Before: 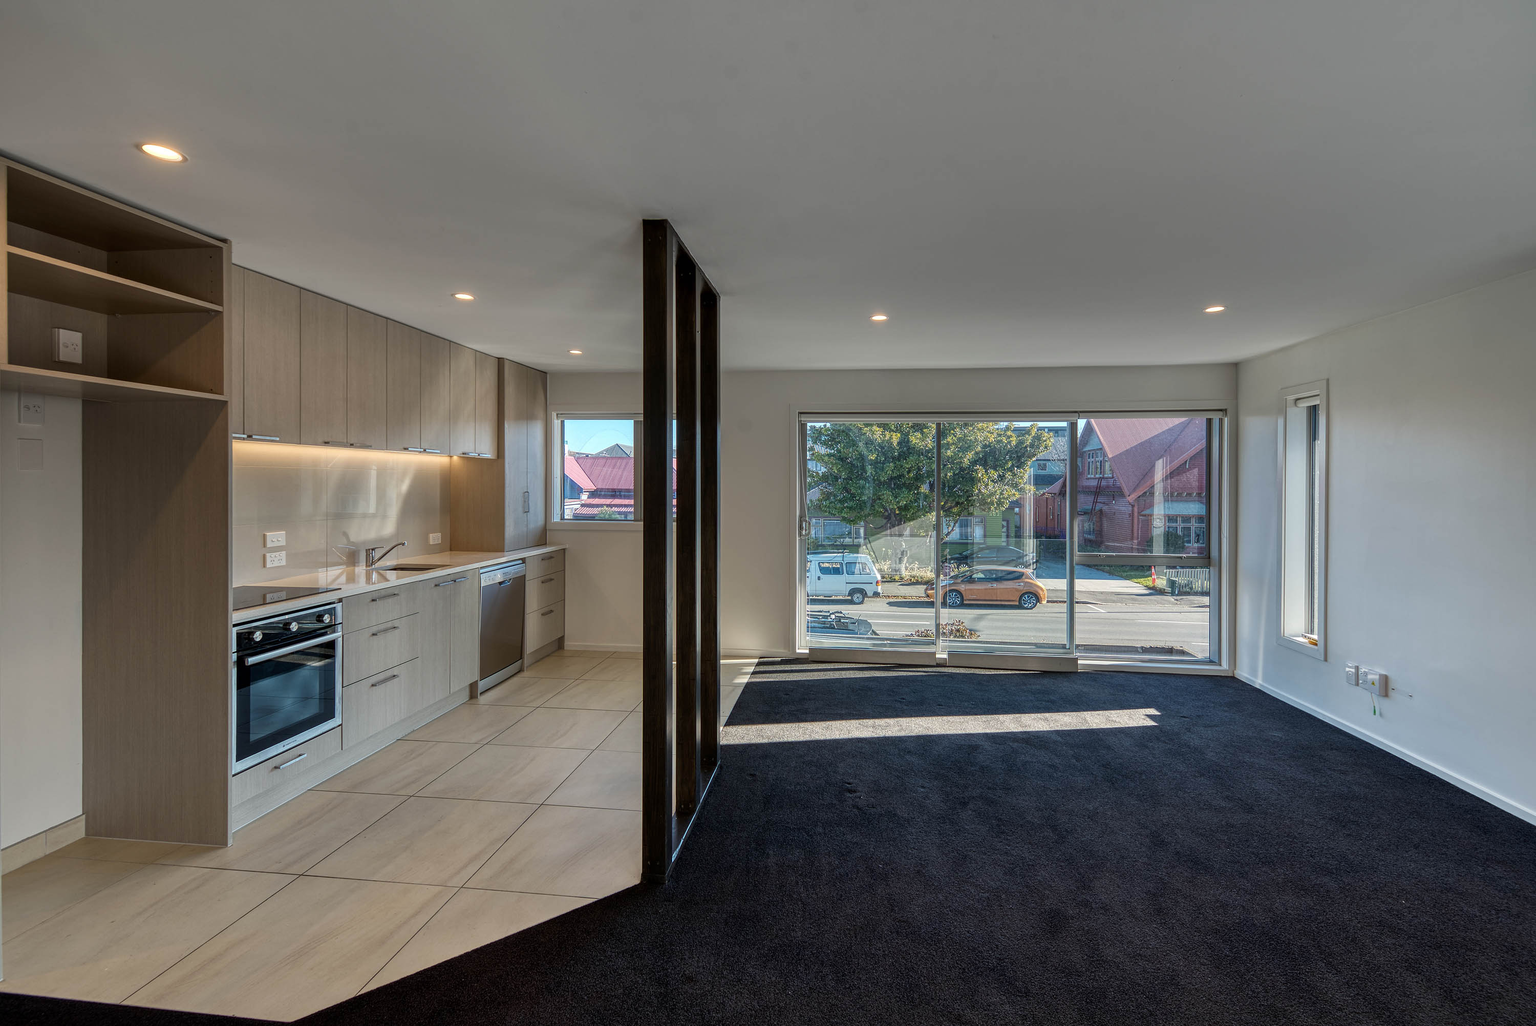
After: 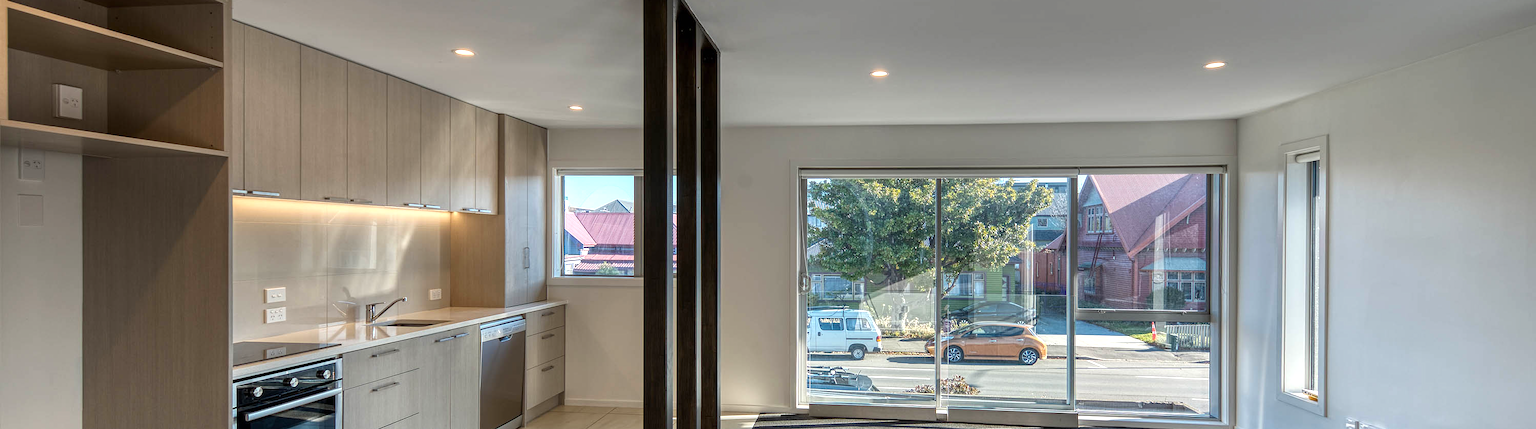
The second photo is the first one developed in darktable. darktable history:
exposure: exposure 0.496 EV, compensate highlight preservation false
crop and rotate: top 23.84%, bottom 34.294%
